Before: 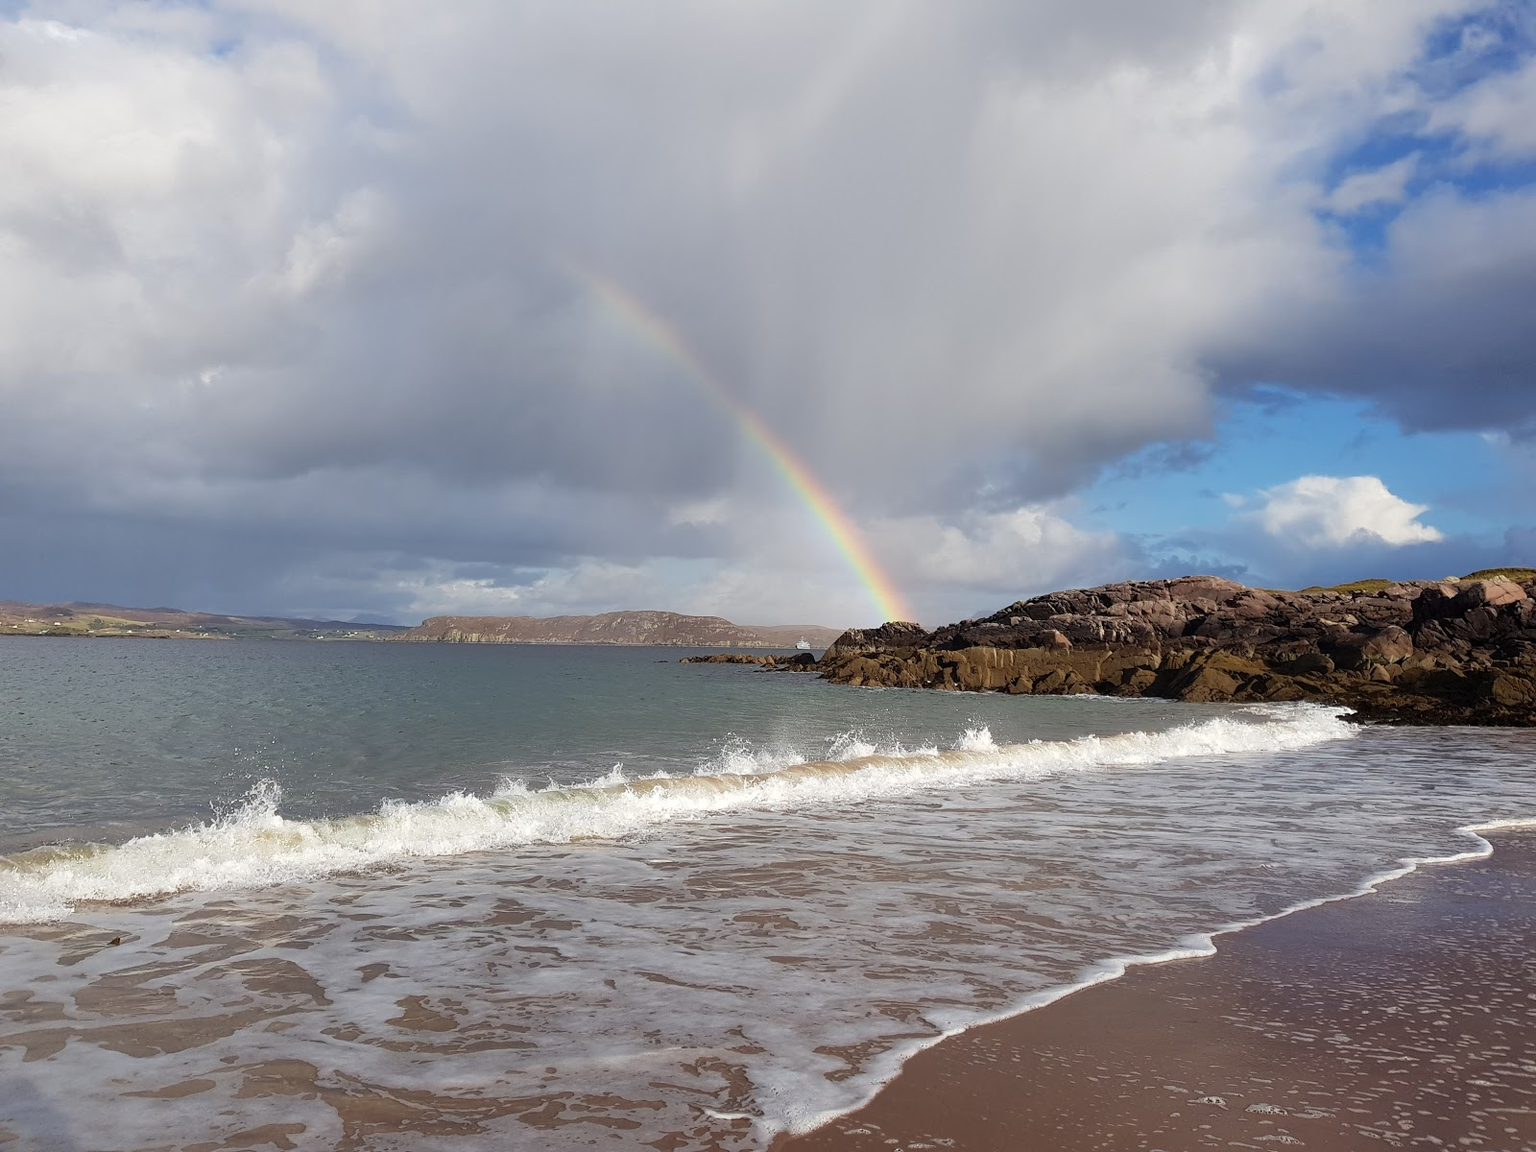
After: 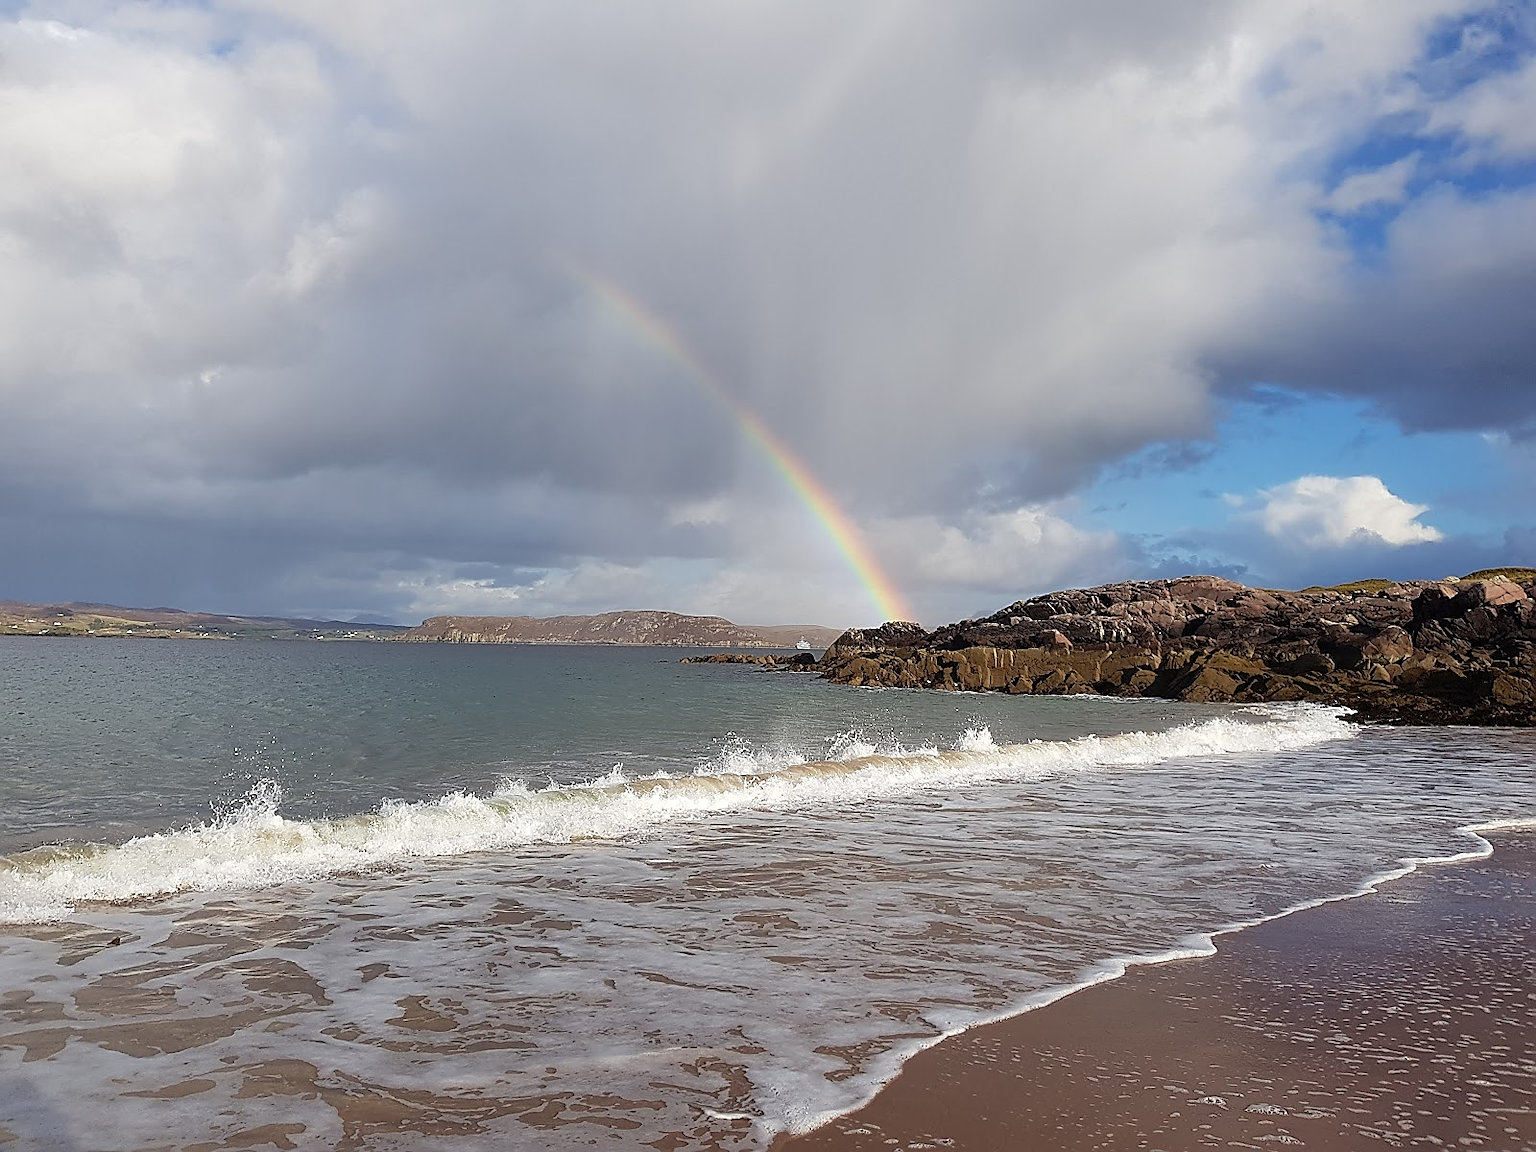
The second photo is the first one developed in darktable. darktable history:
sharpen: radius 1.396, amount 1.264, threshold 0.843
